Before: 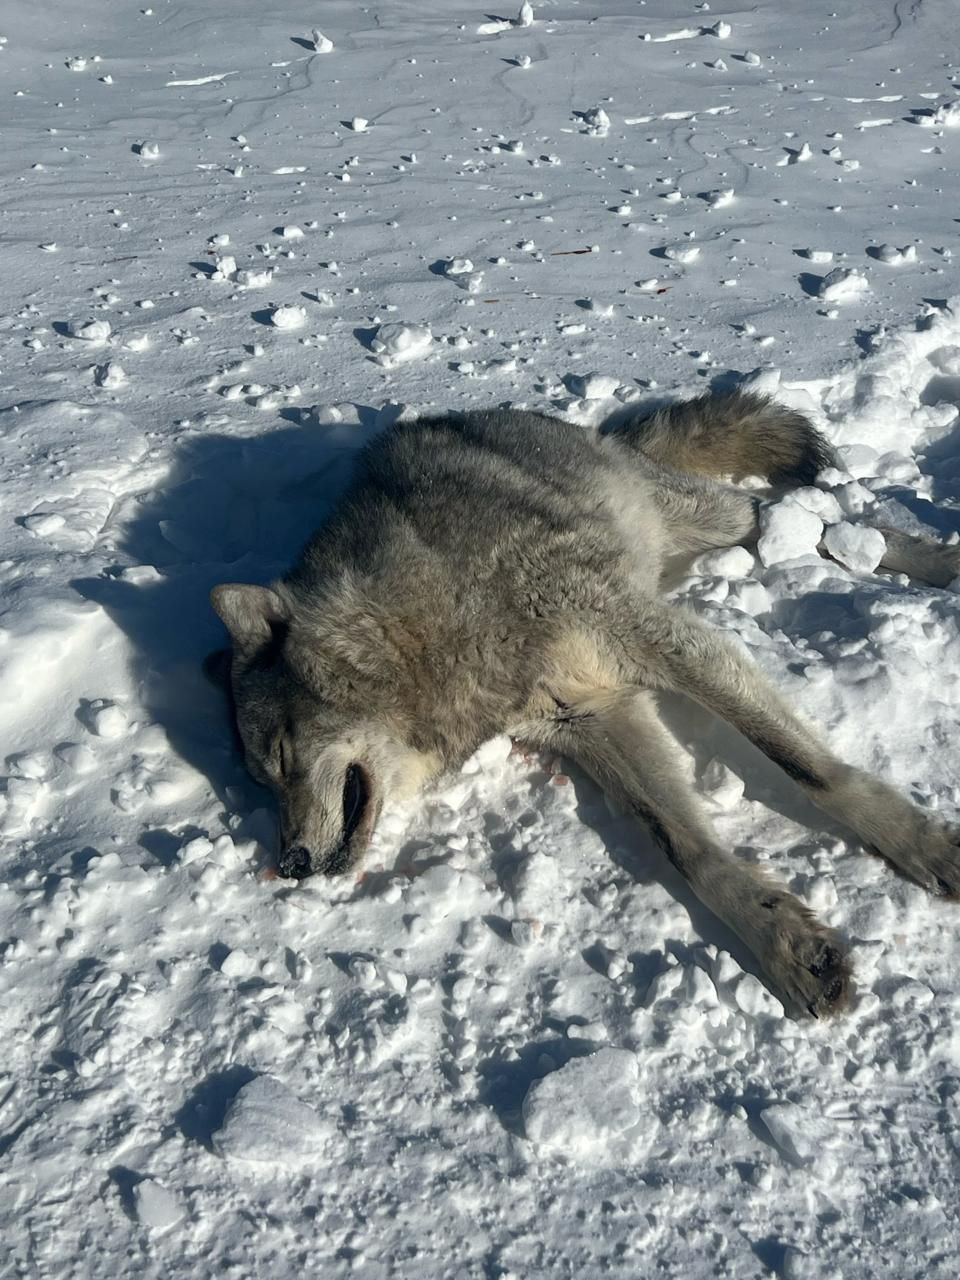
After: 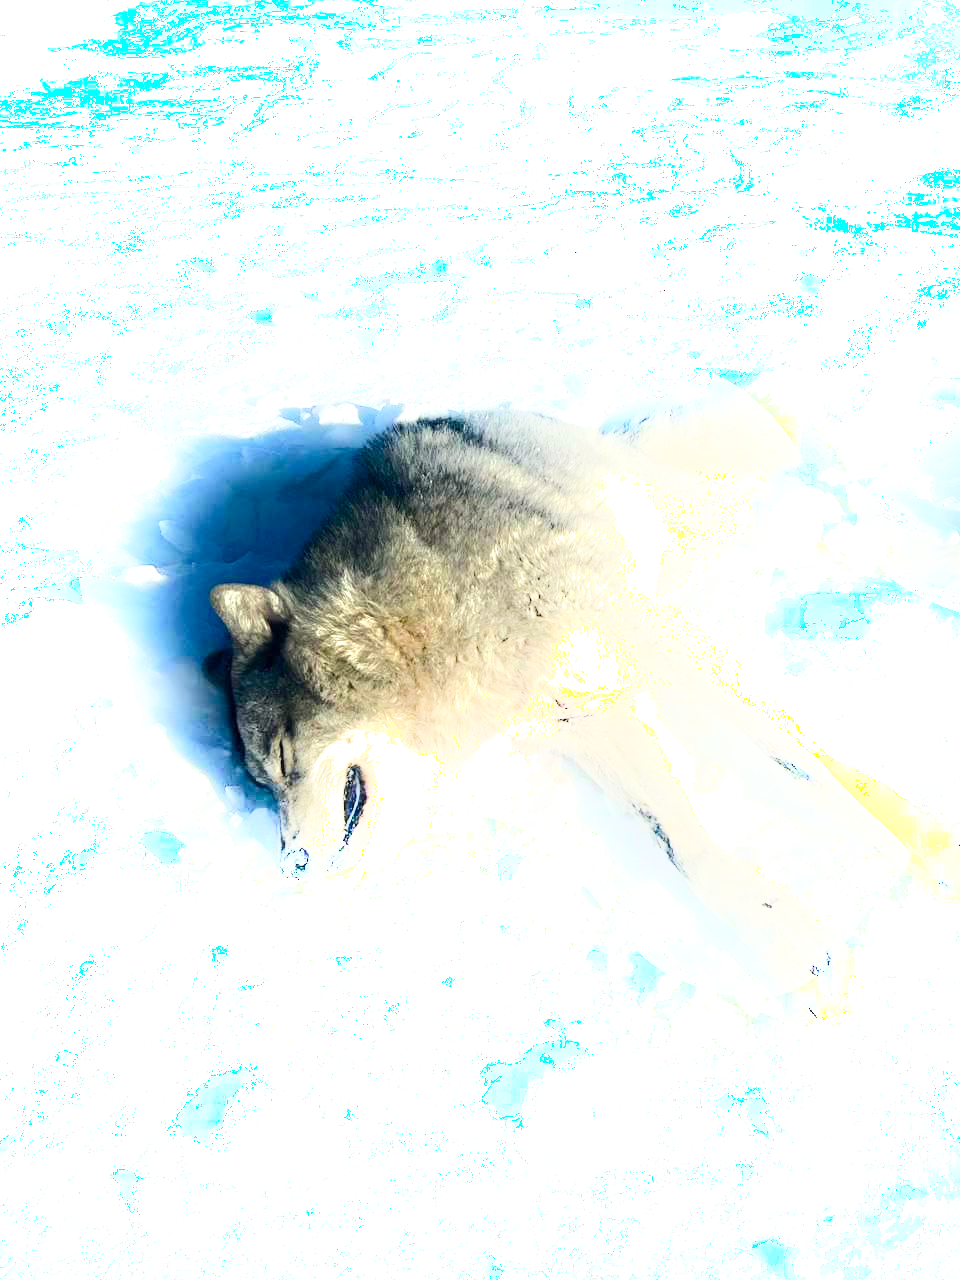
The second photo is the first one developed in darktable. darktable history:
shadows and highlights: shadows -21.94, highlights 98.87, soften with gaussian
exposure: black level correction 0, exposure 1.349 EV, compensate highlight preservation false
color balance rgb: highlights gain › luminance 6.087%, highlights gain › chroma 2.519%, highlights gain › hue 87.75°, linear chroma grading › global chroma 33.859%, perceptual saturation grading › global saturation 20%, perceptual saturation grading › highlights -24.981%, perceptual saturation grading › shadows 24.846%, perceptual brilliance grading › global brilliance 15.261%, perceptual brilliance grading › shadows -35.684%
